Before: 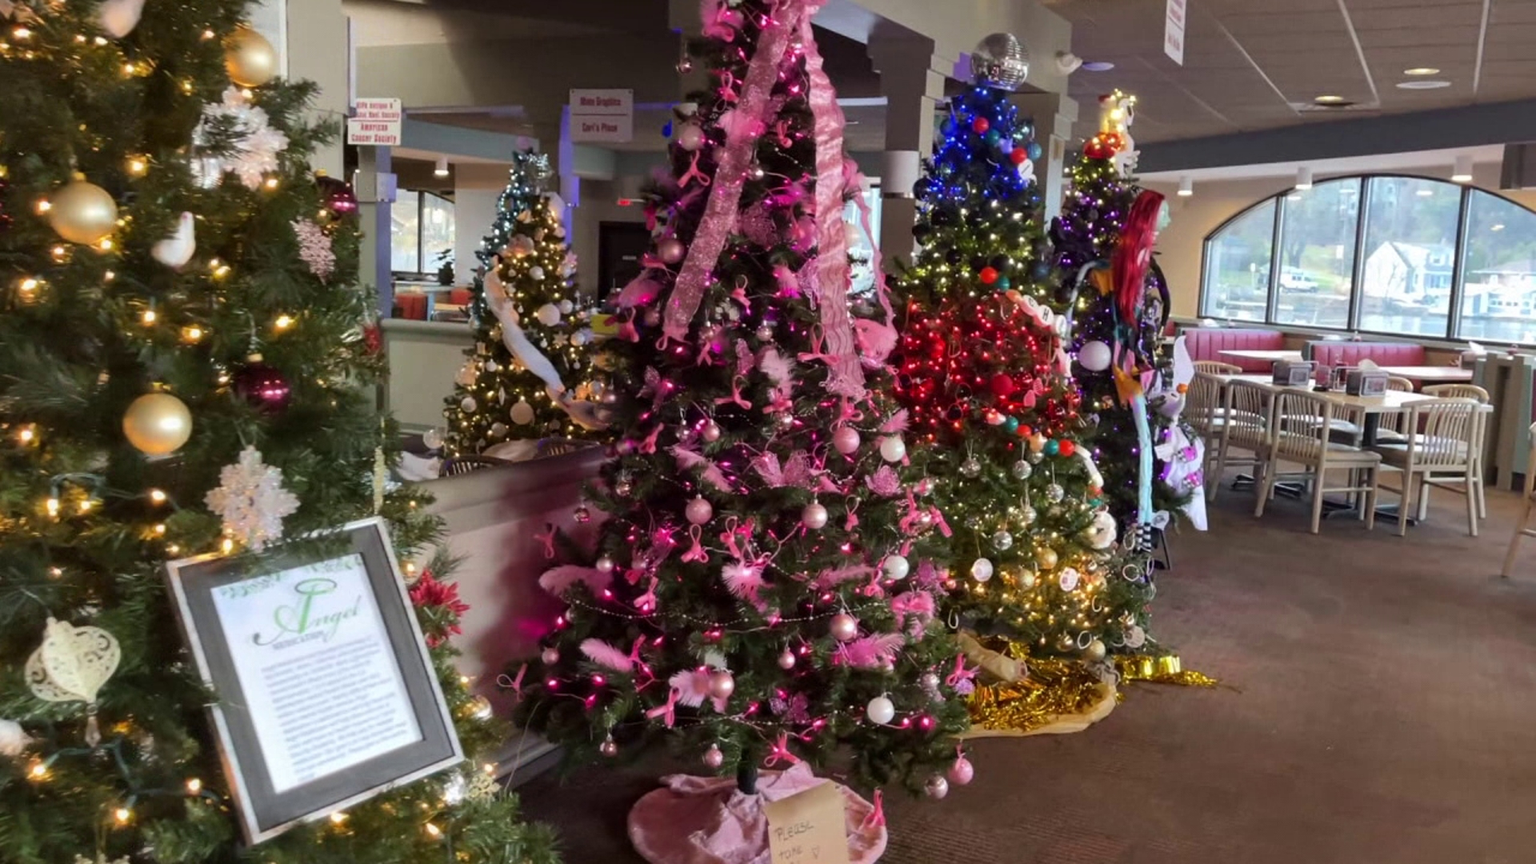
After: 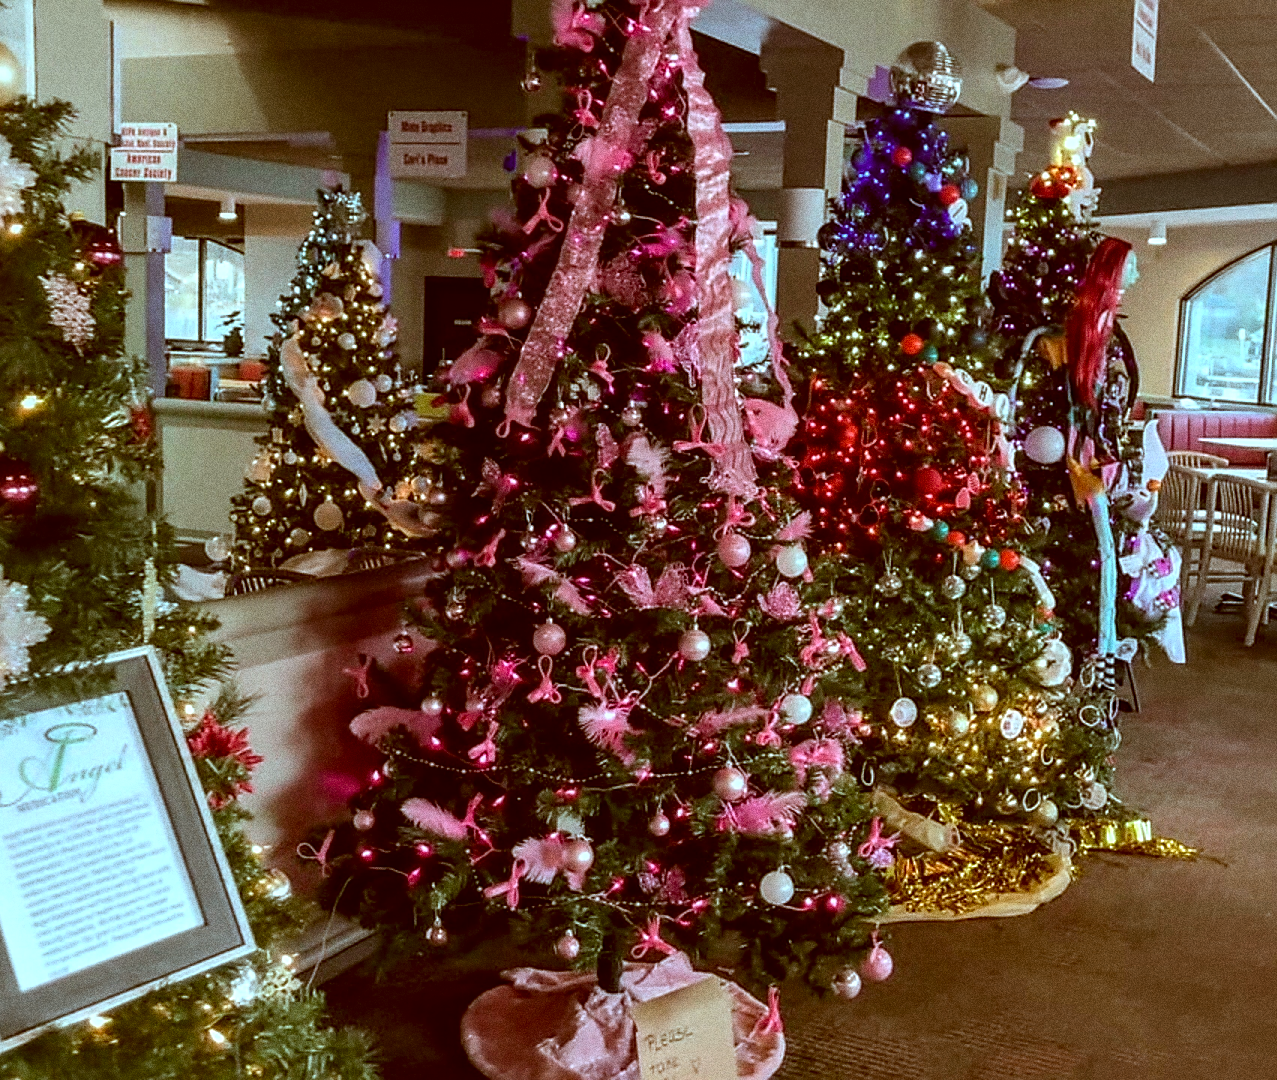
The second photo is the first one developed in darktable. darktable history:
color correction: highlights a* -14.62, highlights b* -16.22, shadows a* 10.12, shadows b* 29.4
grain: coarseness 0.09 ISO, strength 40%
local contrast: highlights 20%, detail 150%
crop: left 16.899%, right 16.556%
sharpen: radius 1.4, amount 1.25, threshold 0.7
